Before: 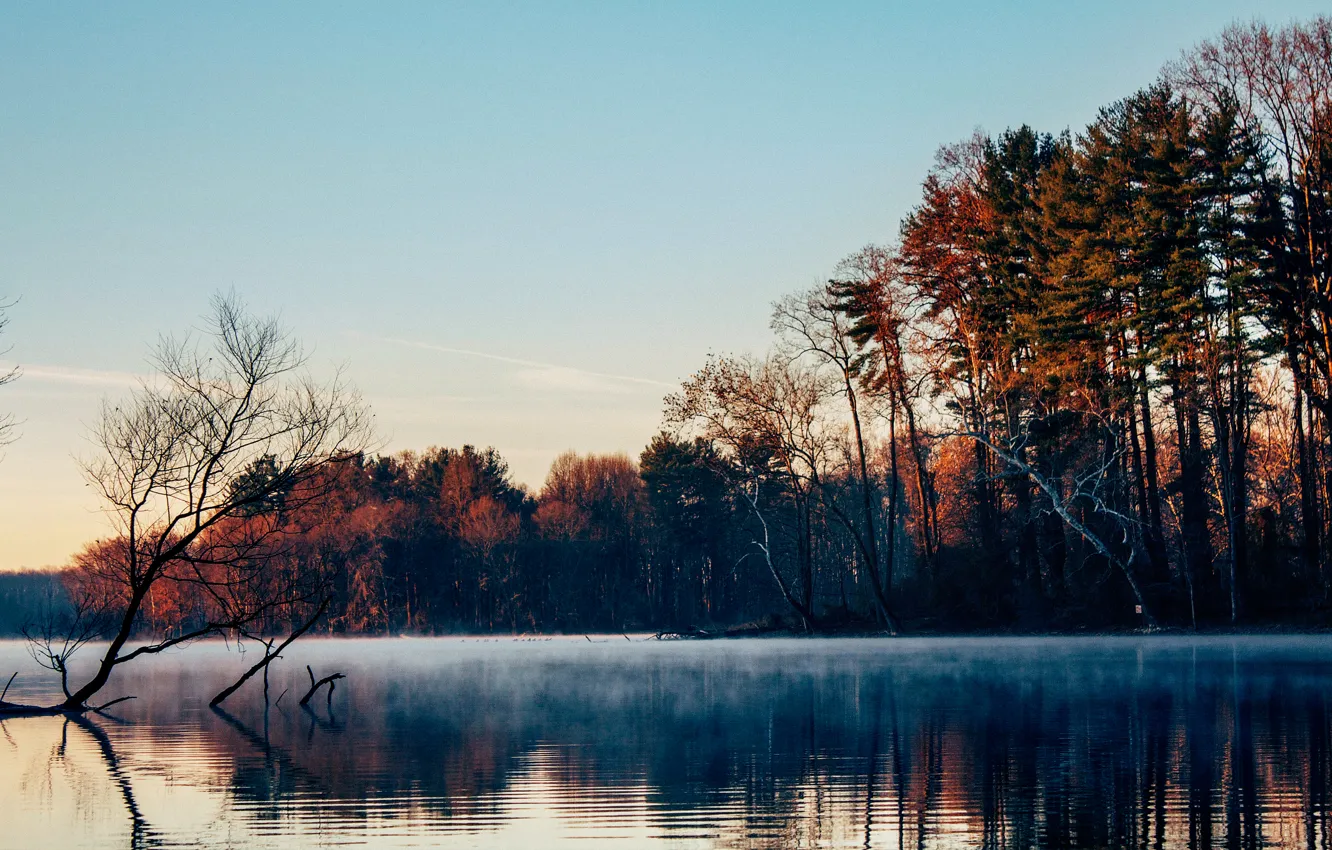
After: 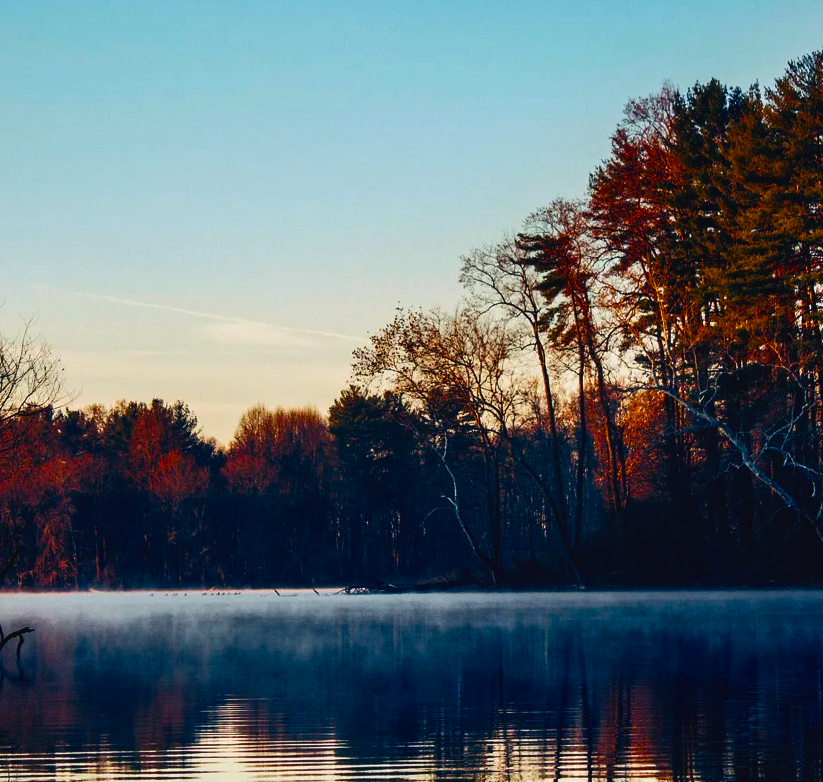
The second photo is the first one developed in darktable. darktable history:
exposure: exposure -0.049 EV, compensate highlight preservation false
crop and rotate: left 23.383%, top 5.637%, right 14.8%, bottom 2.342%
color balance rgb: shadows lift › chroma 3.29%, shadows lift › hue 281.87°, global offset › luminance 0.741%, perceptual saturation grading › global saturation 36.096%, perceptual saturation grading › shadows 35.871%, perceptual brilliance grading › highlights 3.88%, perceptual brilliance grading › mid-tones -18.31%, perceptual brilliance grading › shadows -40.788%, global vibrance 24.422%
